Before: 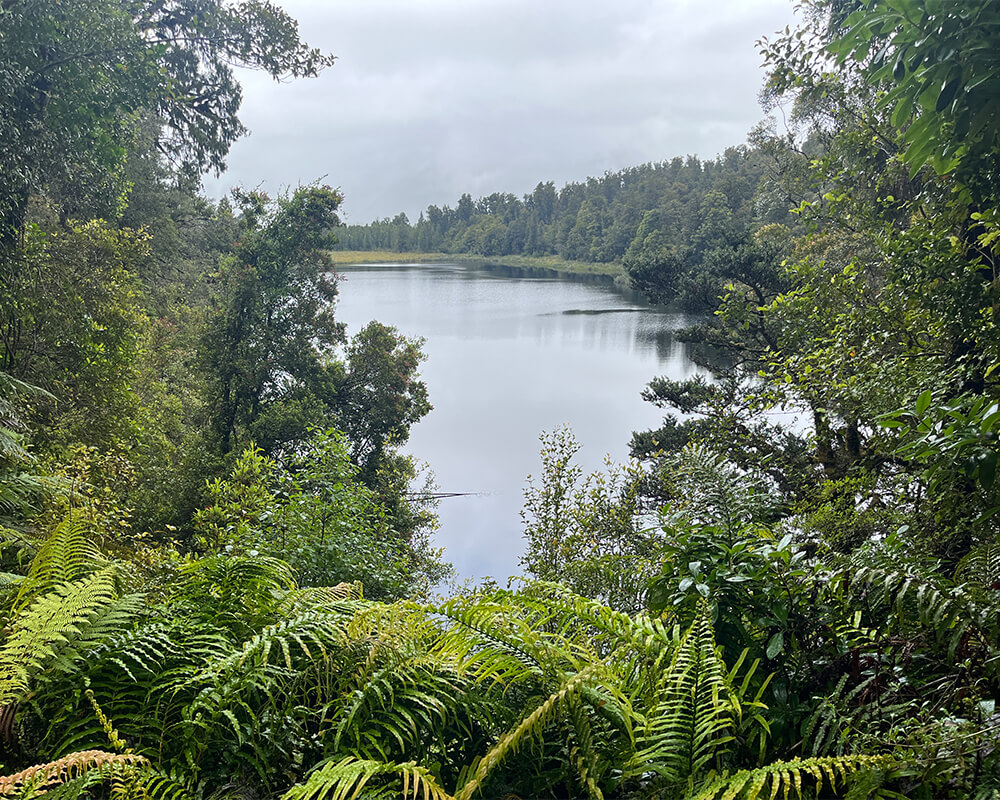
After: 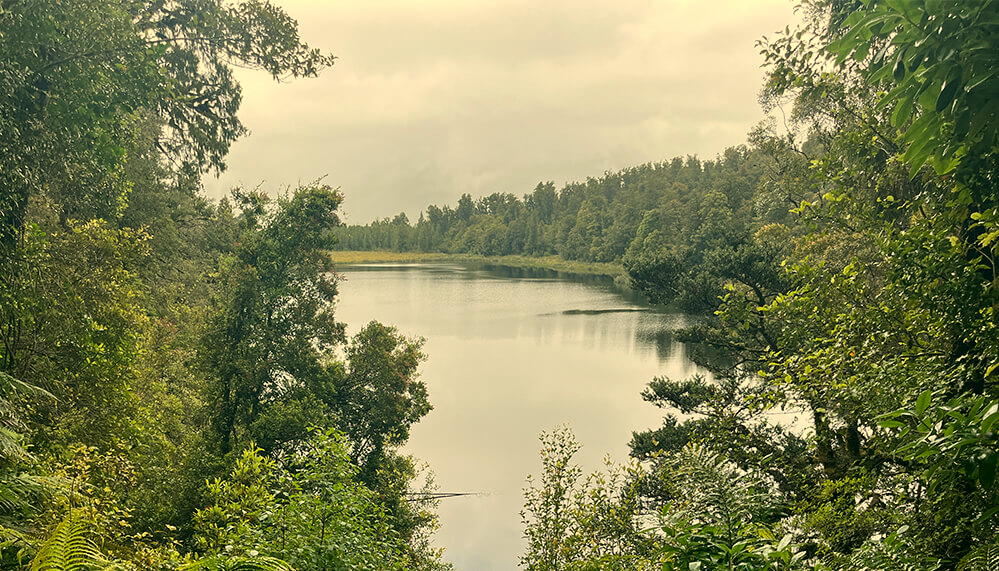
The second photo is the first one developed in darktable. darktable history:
color correction: highlights a* 4.02, highlights b* 4.98, shadows a* -7.55, shadows b* 4.98
crop: bottom 28.576%
white balance: red 1.08, blue 0.791
